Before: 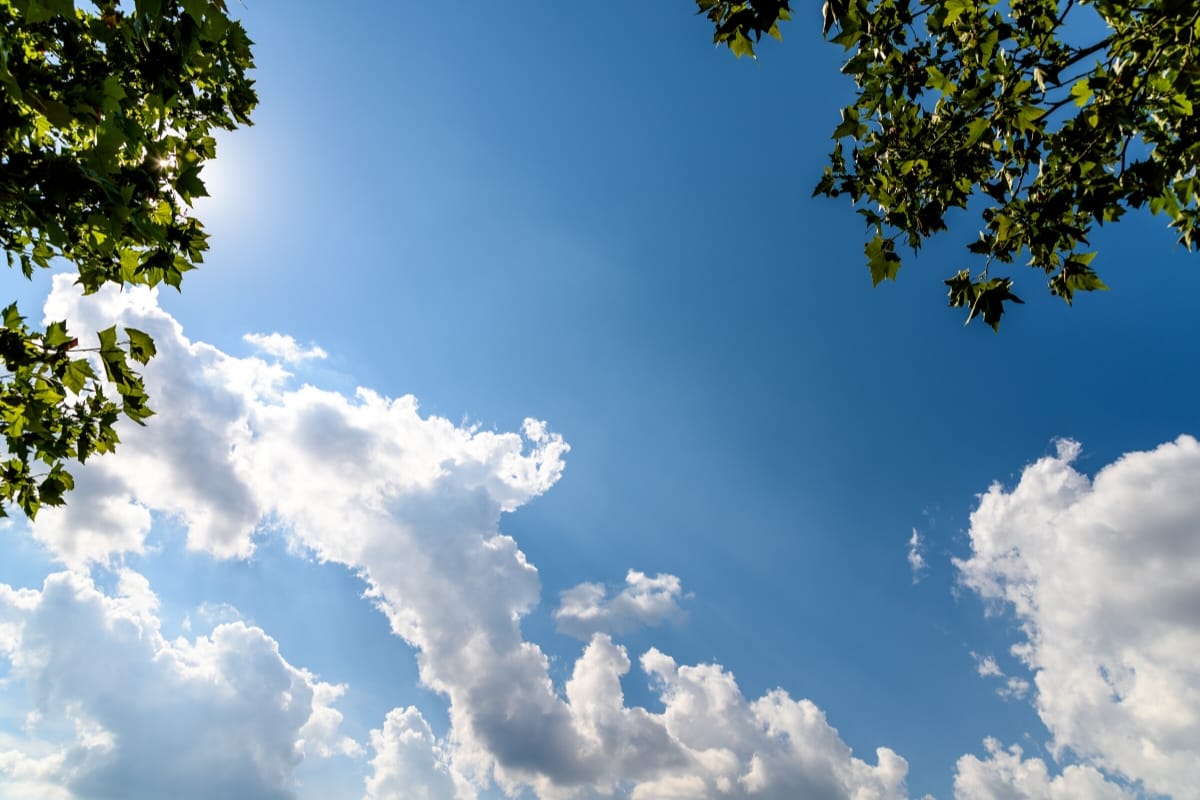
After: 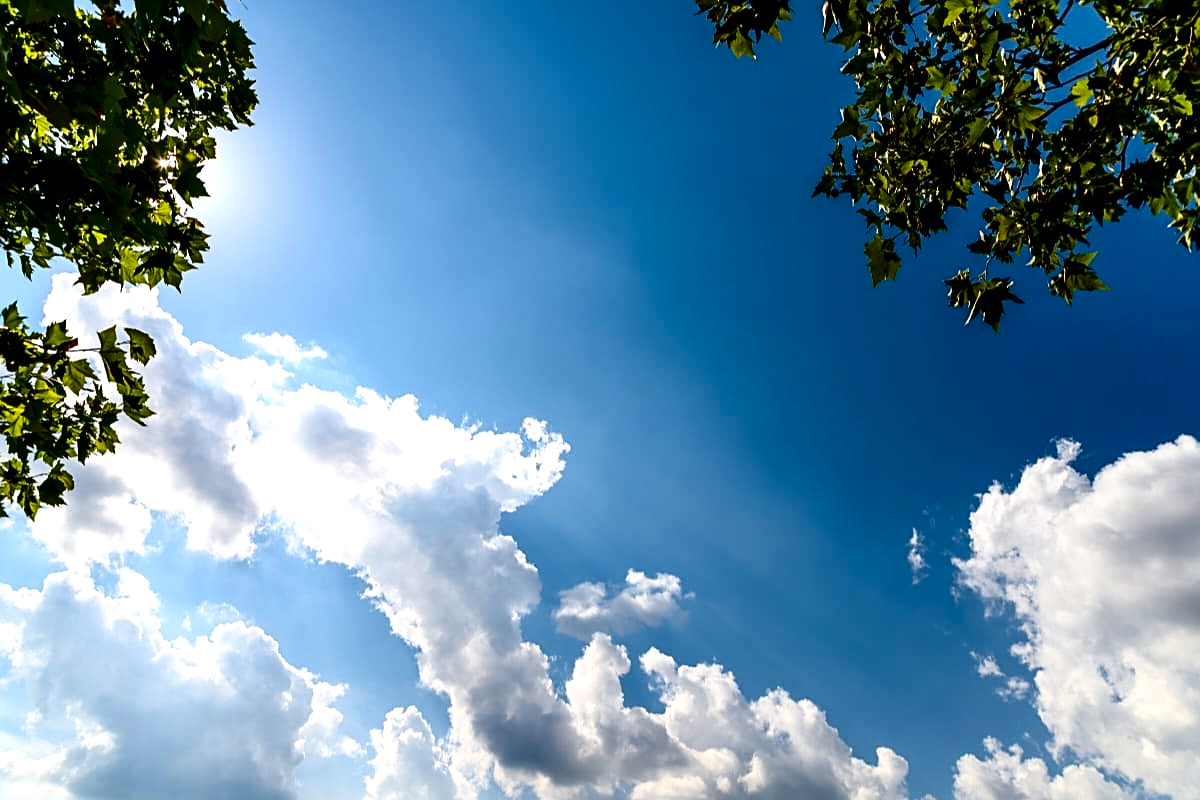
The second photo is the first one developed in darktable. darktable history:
contrast brightness saturation: contrast 0.19, brightness -0.24, saturation 0.11
sharpen: on, module defaults
exposure: black level correction 0, exposure 0.3 EV, compensate highlight preservation false
